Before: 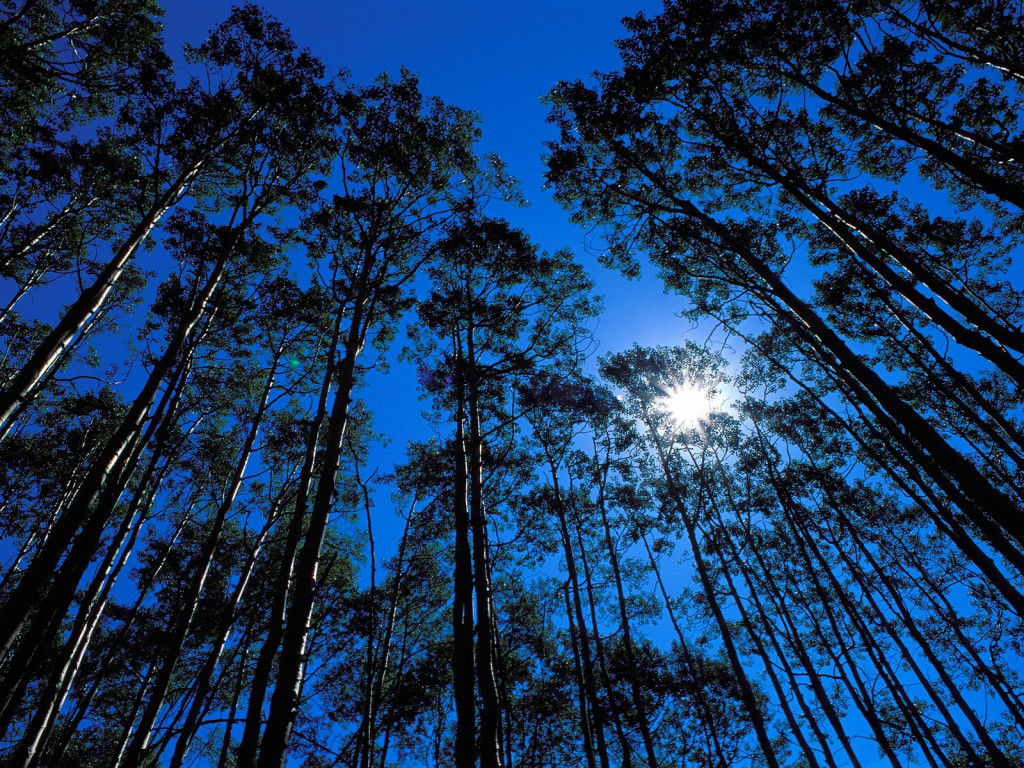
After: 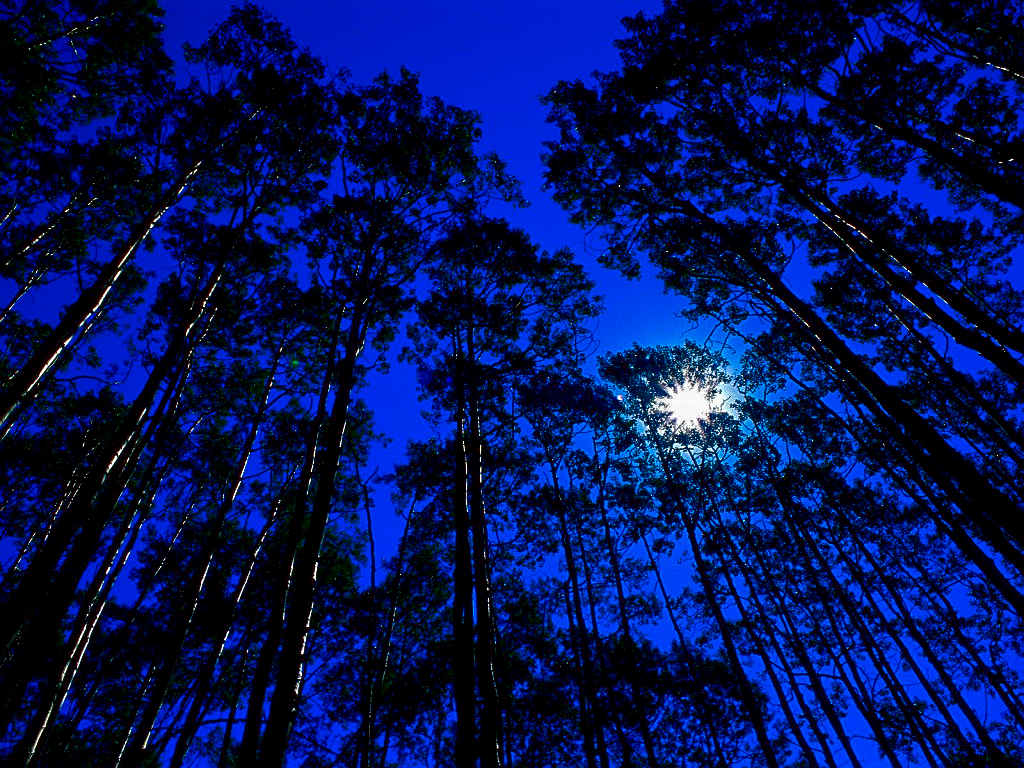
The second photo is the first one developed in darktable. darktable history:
sharpen: on, module defaults
contrast brightness saturation: brightness -0.989, saturation 0.986
local contrast: highlights 62%, detail 143%, midtone range 0.425
